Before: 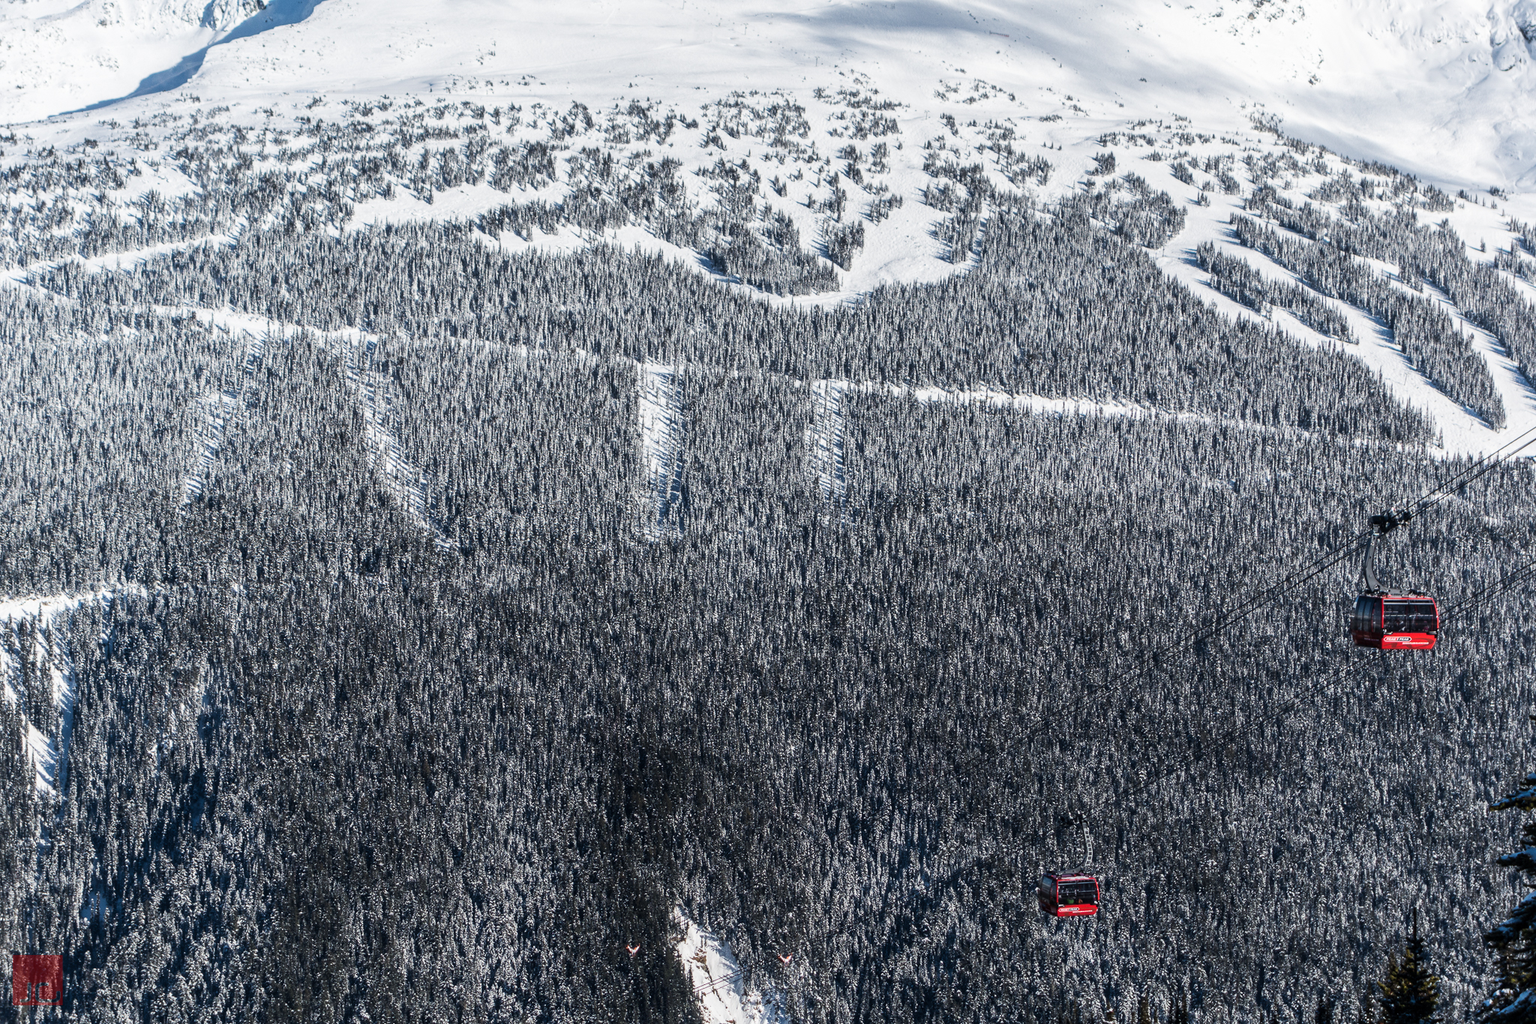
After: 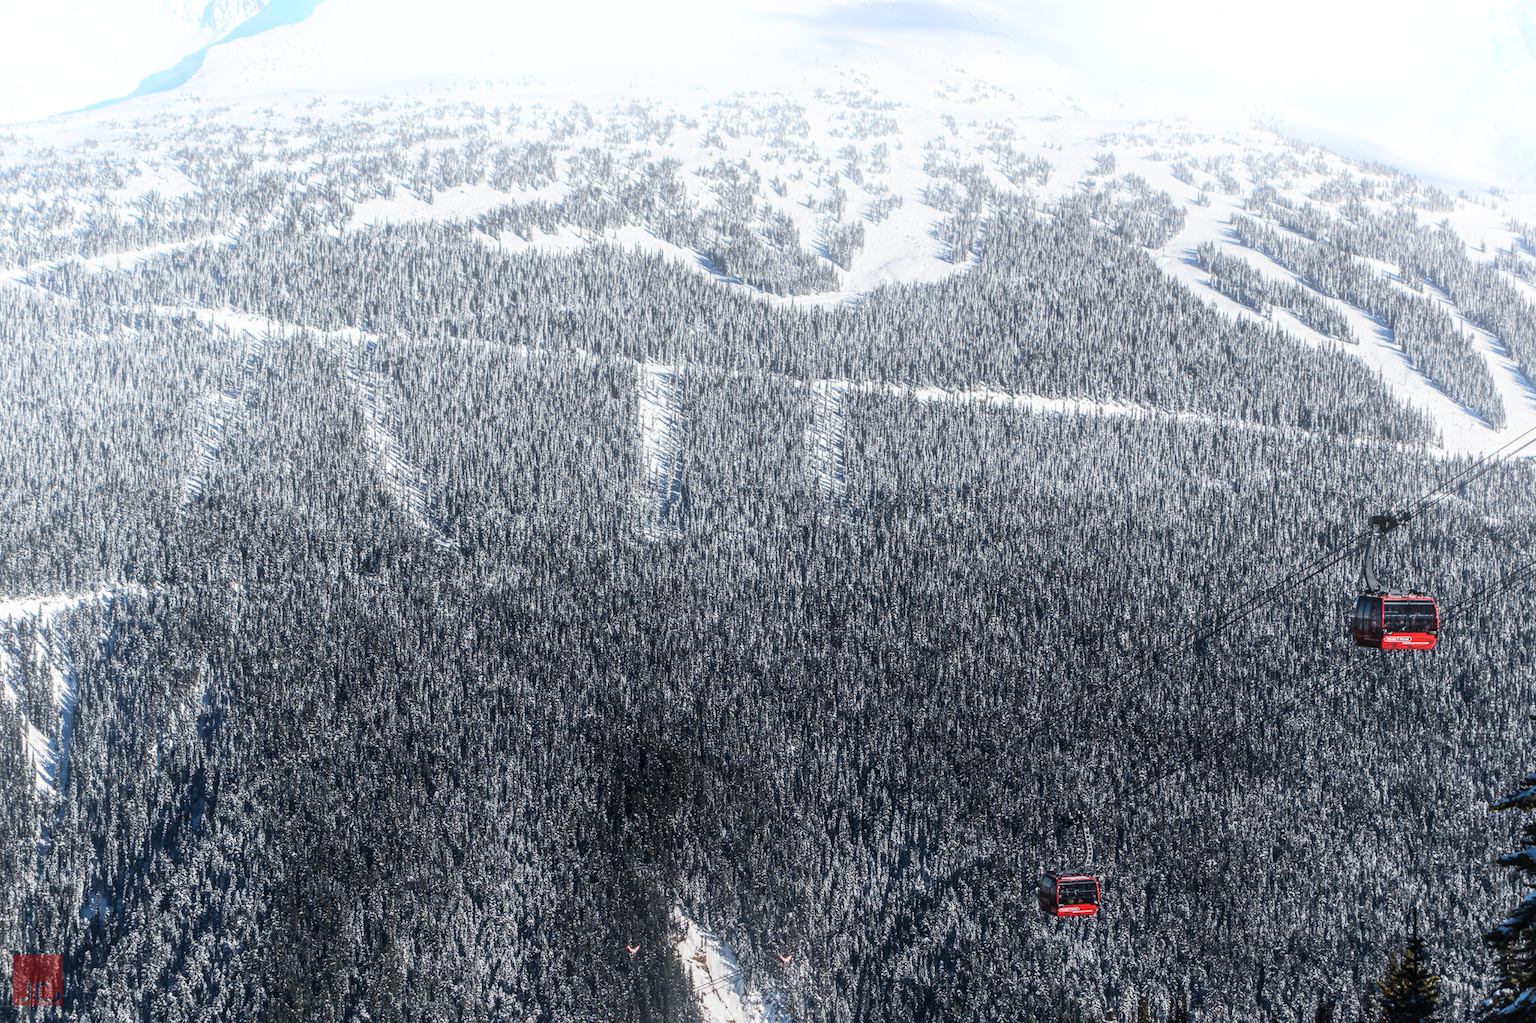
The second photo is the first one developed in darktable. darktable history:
bloom: on, module defaults
local contrast: on, module defaults
